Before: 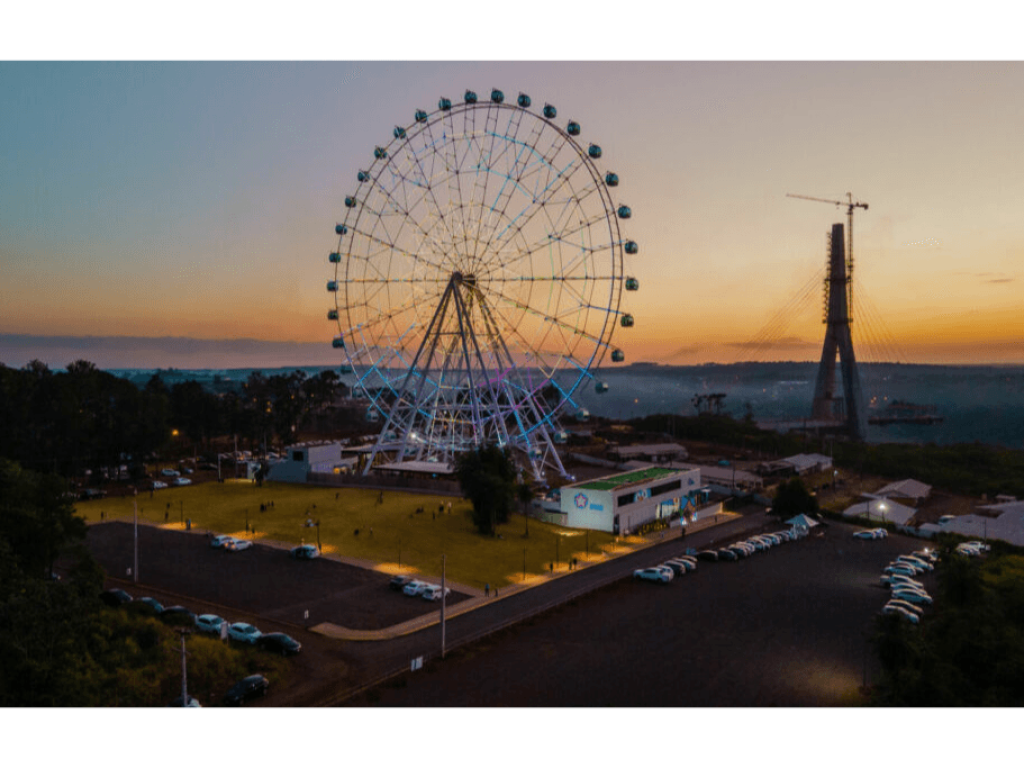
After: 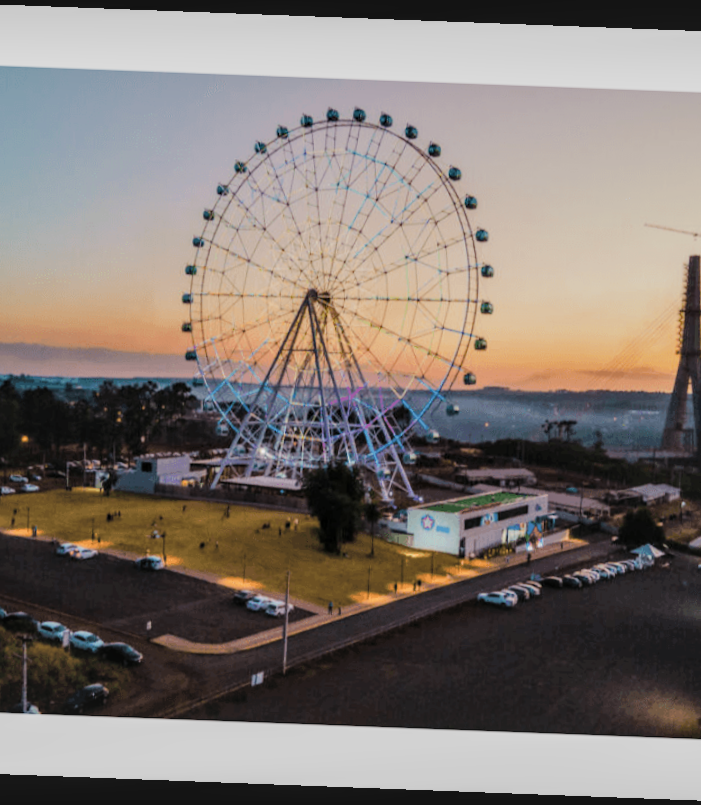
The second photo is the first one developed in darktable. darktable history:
exposure: black level correction -0.005, exposure 1.002 EV, compensate highlight preservation false
rotate and perspective: rotation 2.17°, automatic cropping off
crop and rotate: left 15.546%, right 17.787%
filmic rgb: black relative exposure -6.82 EV, white relative exposure 5.89 EV, hardness 2.71
local contrast: on, module defaults
